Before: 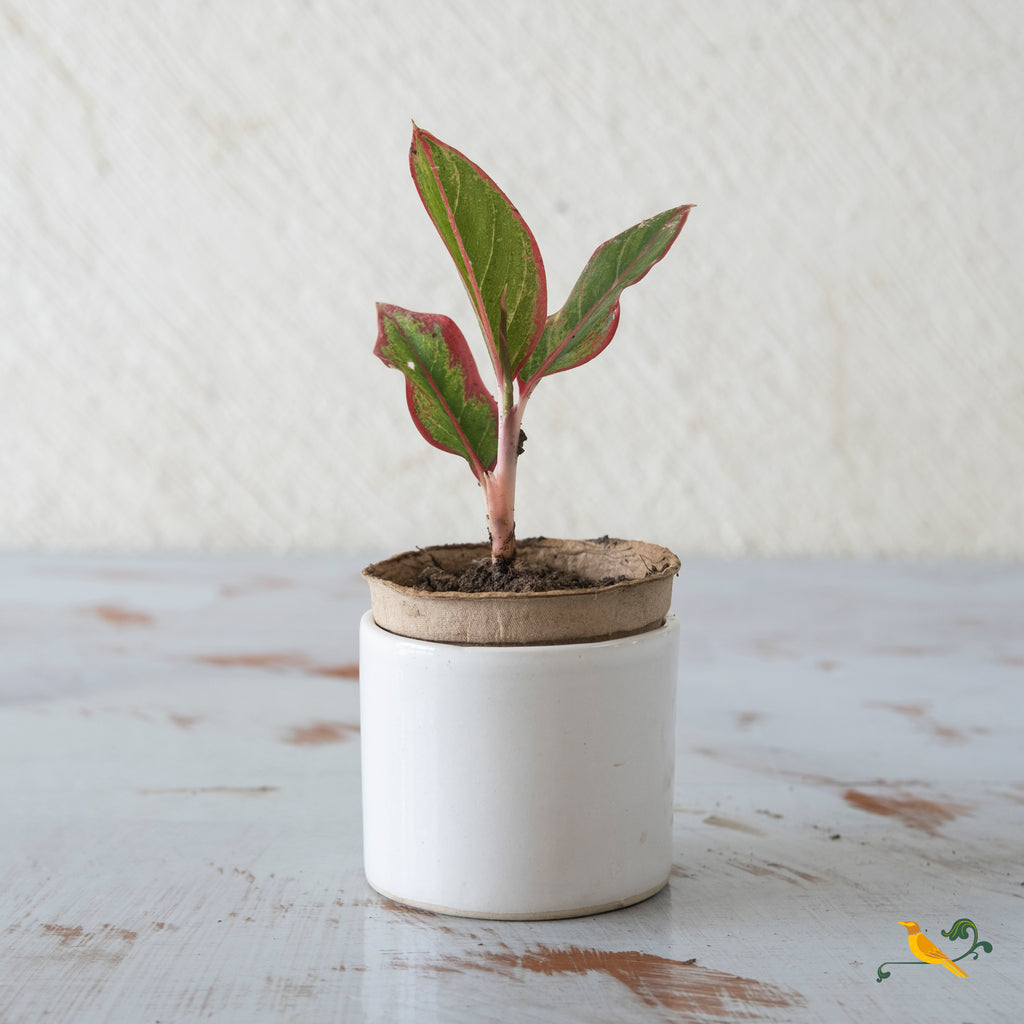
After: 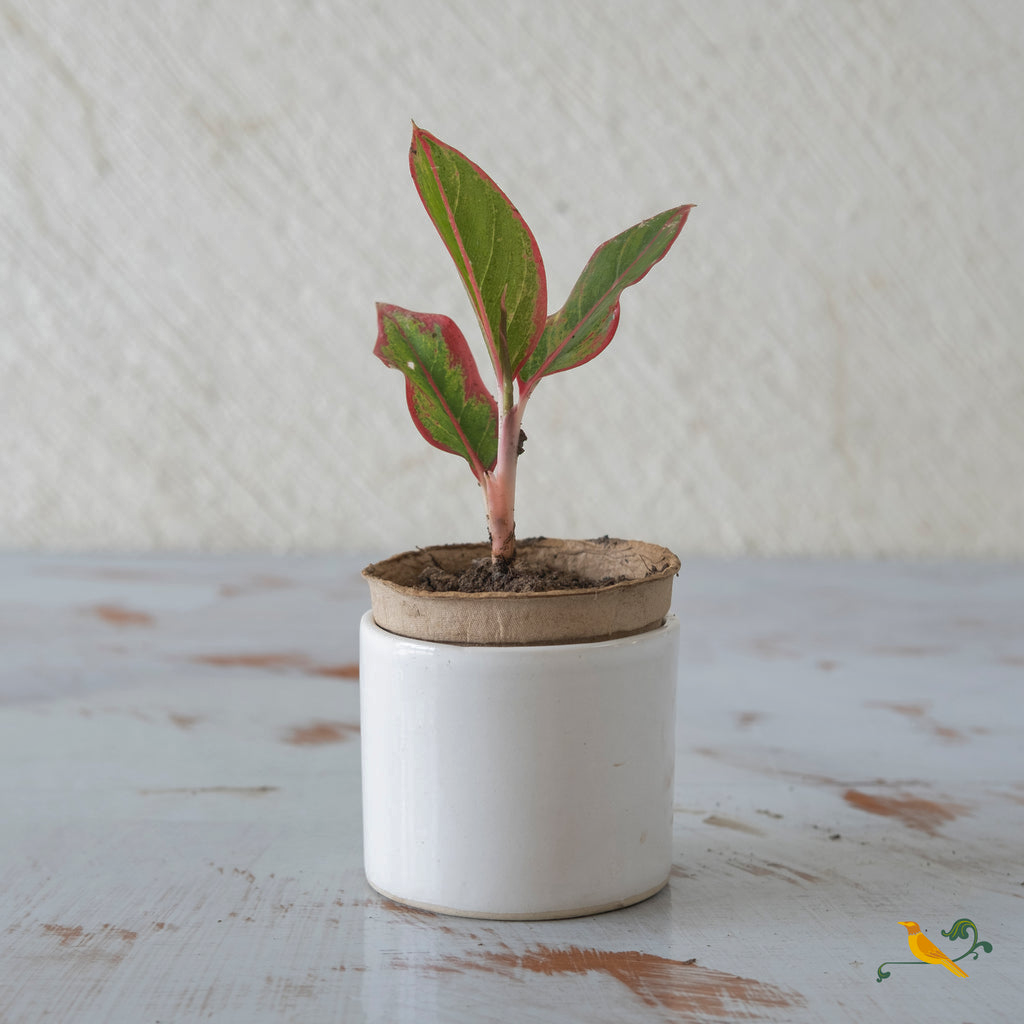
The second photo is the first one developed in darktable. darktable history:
tone curve: curves: ch0 [(0, 0) (0.003, 0.013) (0.011, 0.018) (0.025, 0.027) (0.044, 0.045) (0.069, 0.068) (0.1, 0.096) (0.136, 0.13) (0.177, 0.168) (0.224, 0.217) (0.277, 0.277) (0.335, 0.338) (0.399, 0.401) (0.468, 0.473) (0.543, 0.544) (0.623, 0.621) (0.709, 0.7) (0.801, 0.781) (0.898, 0.869) (1, 1)], color space Lab, independent channels, preserve colors none
shadows and highlights: on, module defaults
